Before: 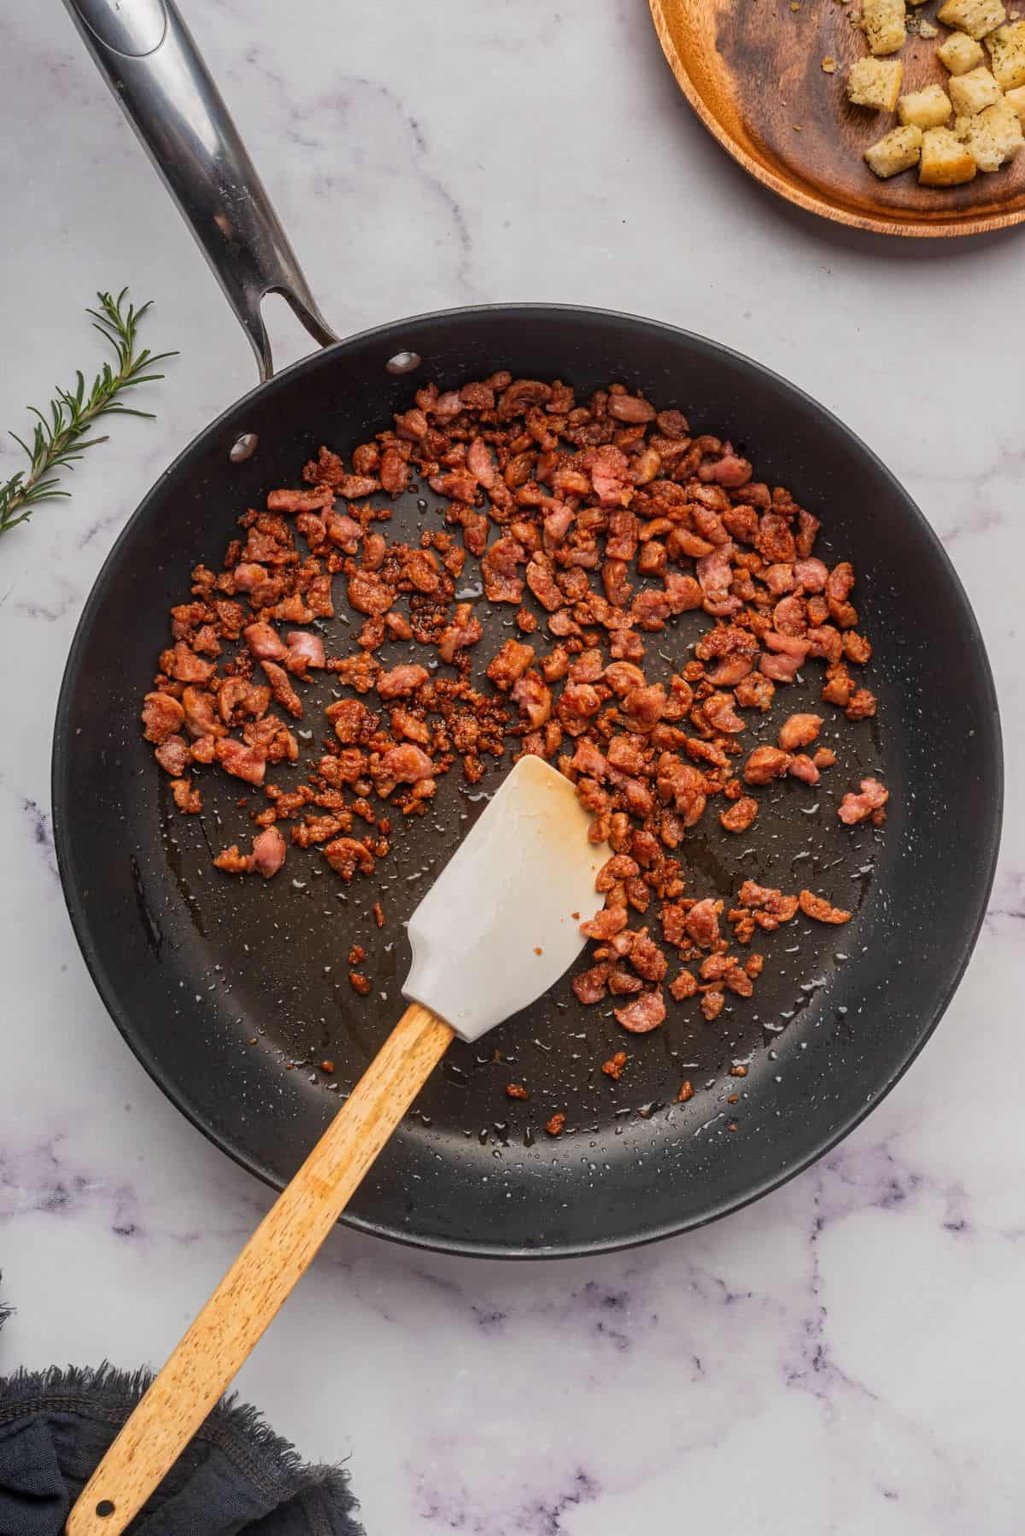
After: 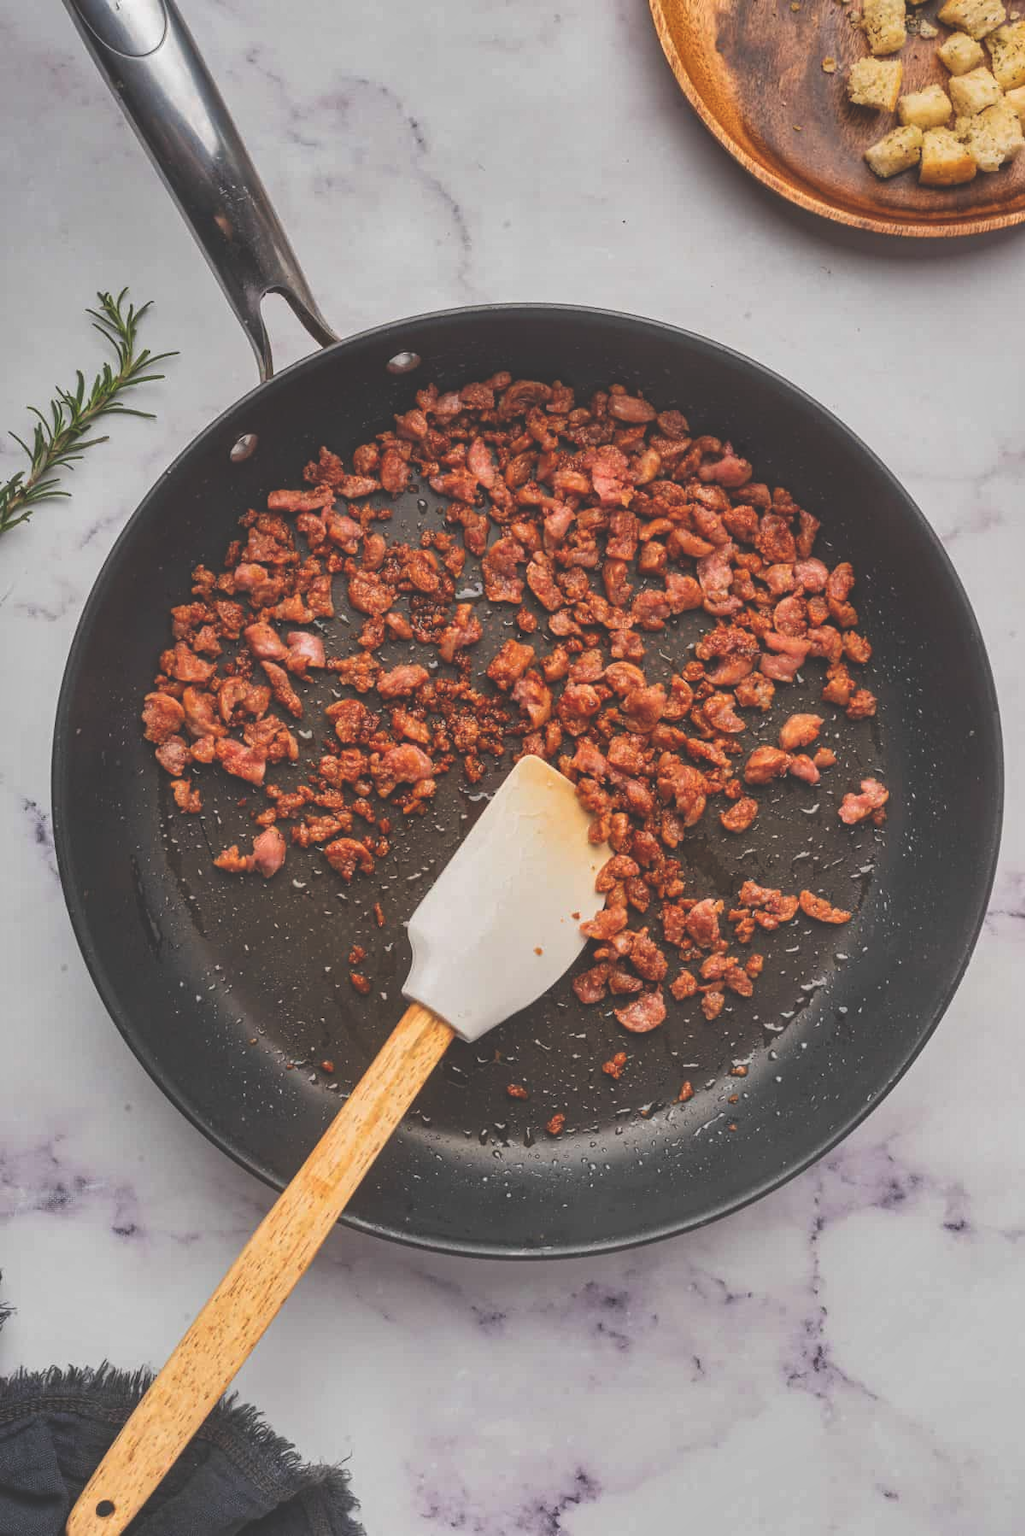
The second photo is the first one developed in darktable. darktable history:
exposure: black level correction -0.03, compensate highlight preservation false
shadows and highlights: shadows 53, soften with gaussian
